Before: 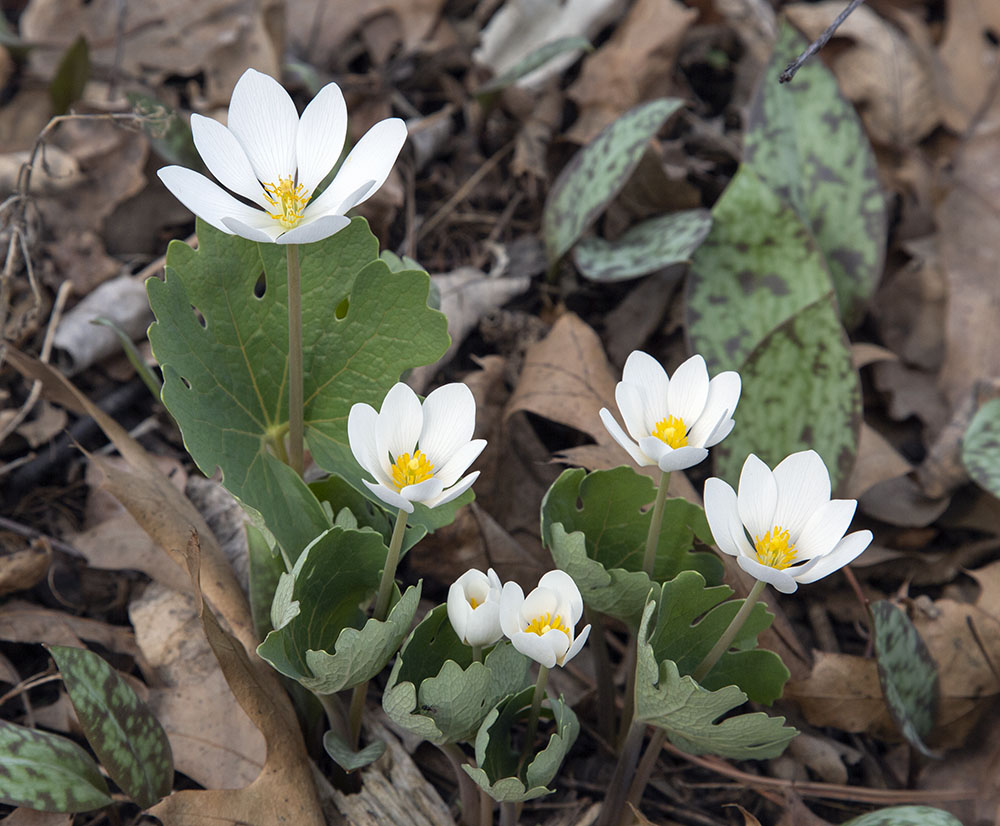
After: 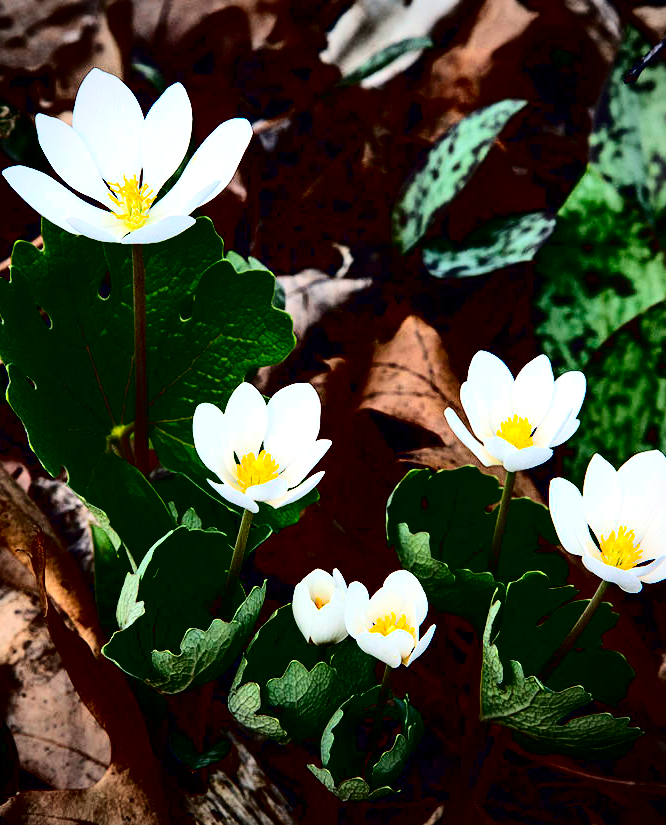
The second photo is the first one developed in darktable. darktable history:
exposure: black level correction 0.005, exposure 0.274 EV, compensate exposure bias true, compensate highlight preservation false
contrast brightness saturation: contrast 0.786, brightness -0.997, saturation 0.983
crop and rotate: left 15.537%, right 17.805%
vignetting: fall-off radius 60.95%, center (-0.032, -0.041)
